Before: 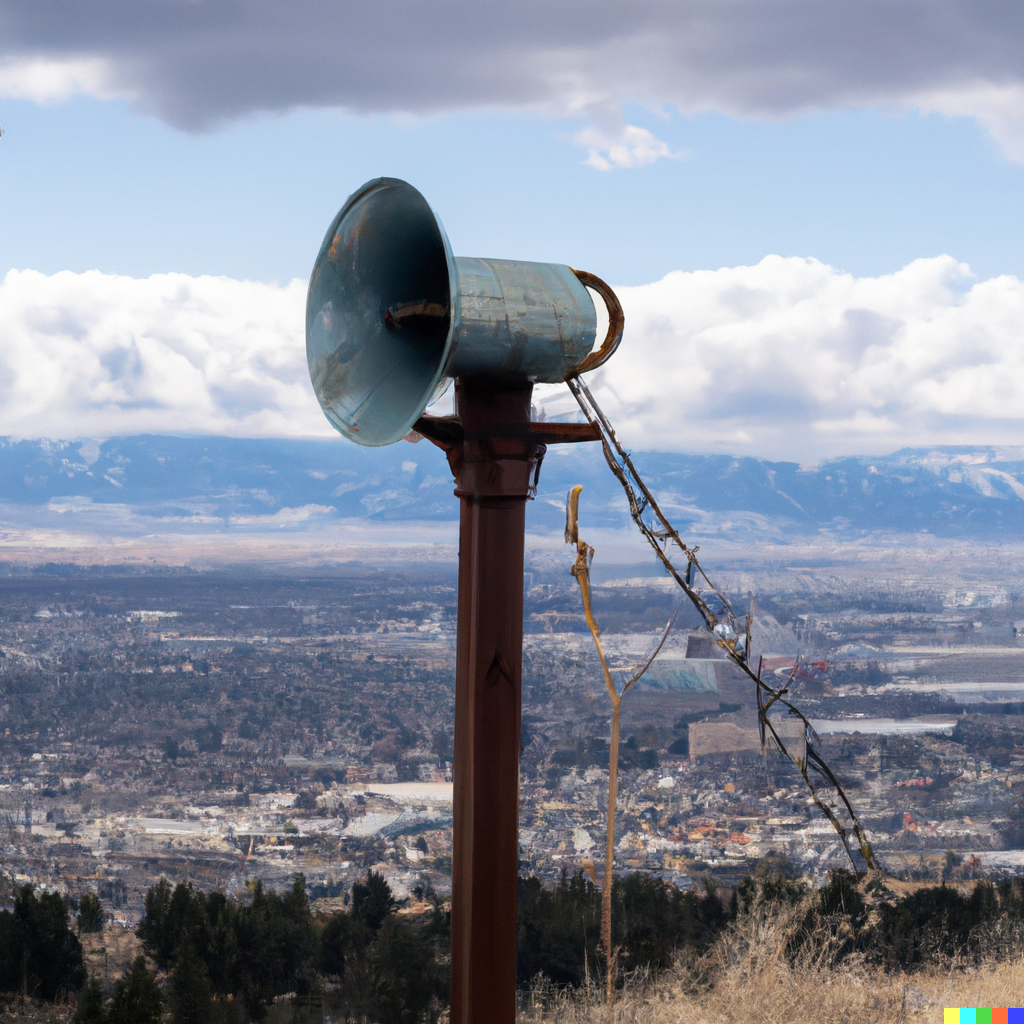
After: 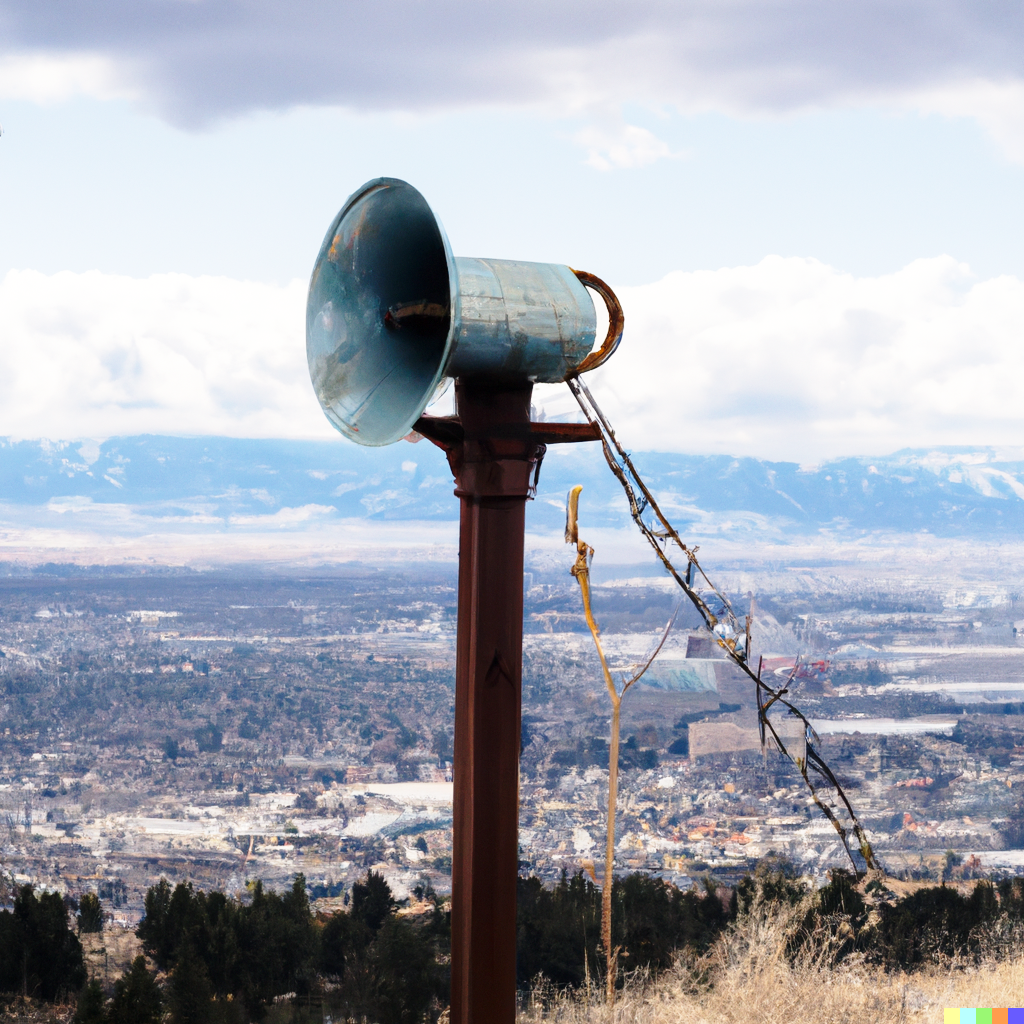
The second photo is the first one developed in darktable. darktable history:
white balance: red 1.009, blue 0.985
base curve: curves: ch0 [(0, 0) (0.028, 0.03) (0.121, 0.232) (0.46, 0.748) (0.859, 0.968) (1, 1)], preserve colors none
